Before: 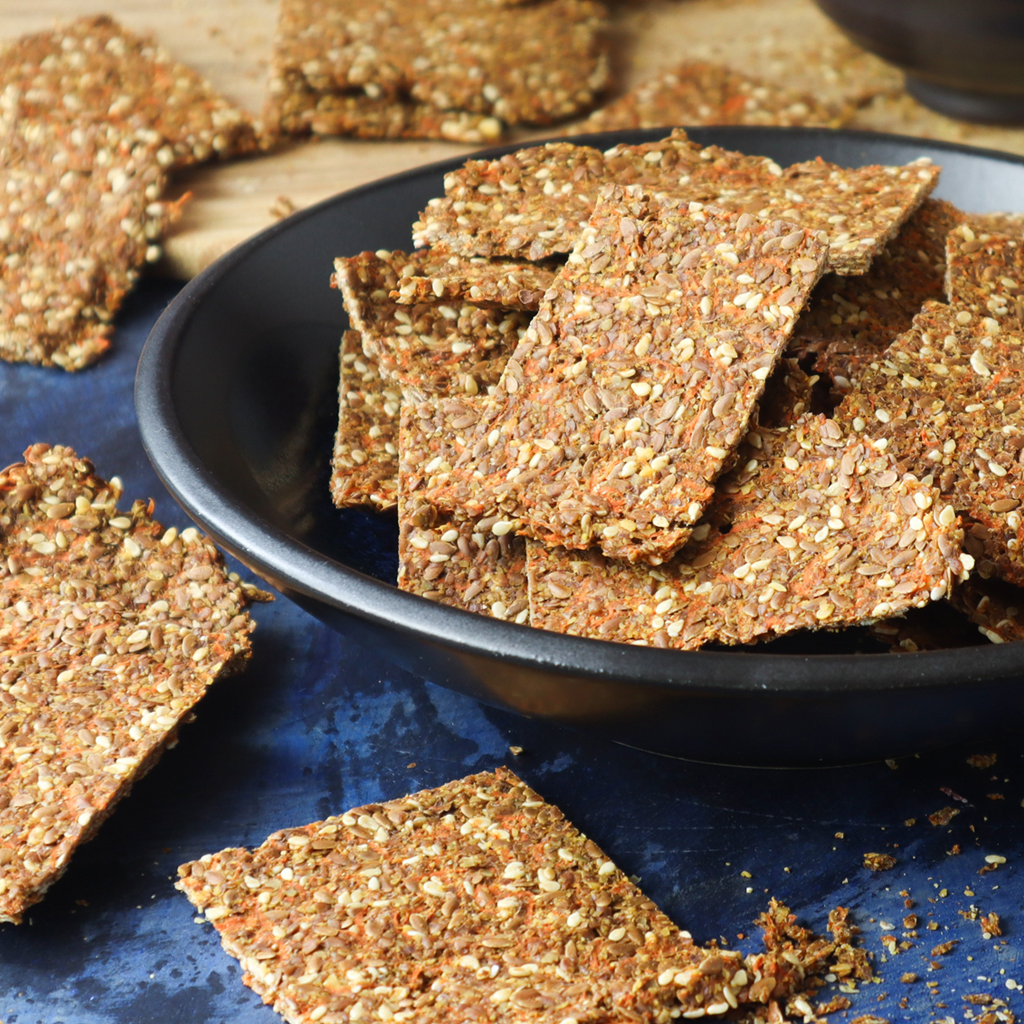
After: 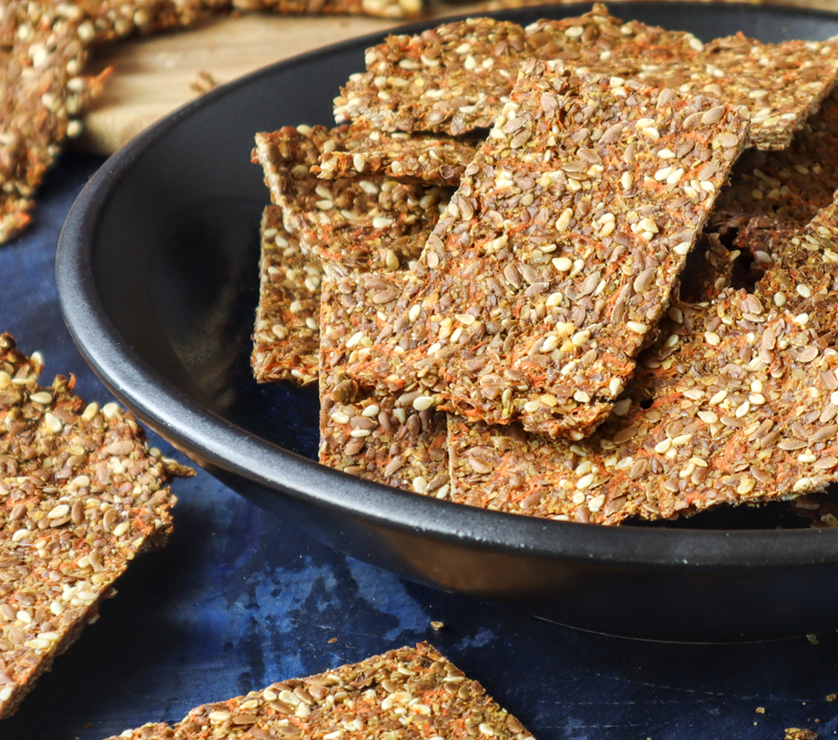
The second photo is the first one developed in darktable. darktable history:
shadows and highlights: shadows 20.98, highlights -82.9, soften with gaussian
local contrast: on, module defaults
crop: left 7.738%, top 12.248%, right 10.329%, bottom 15.453%
